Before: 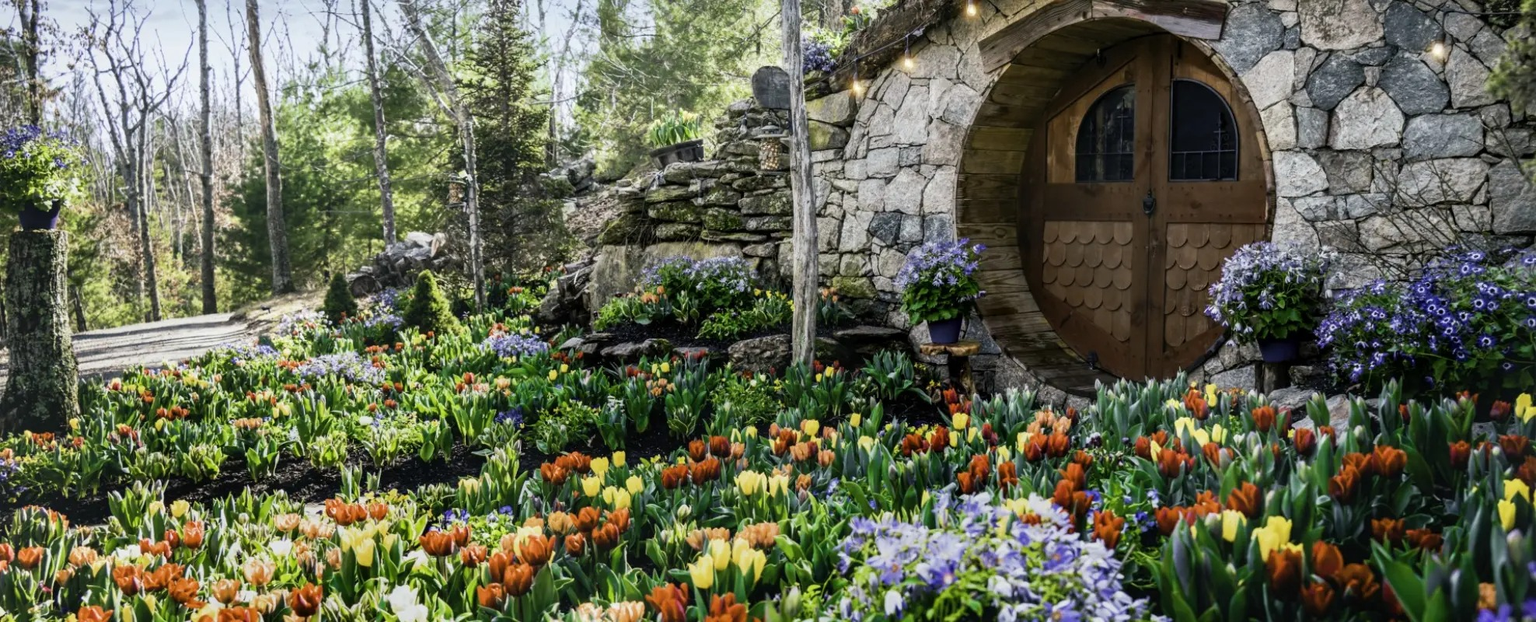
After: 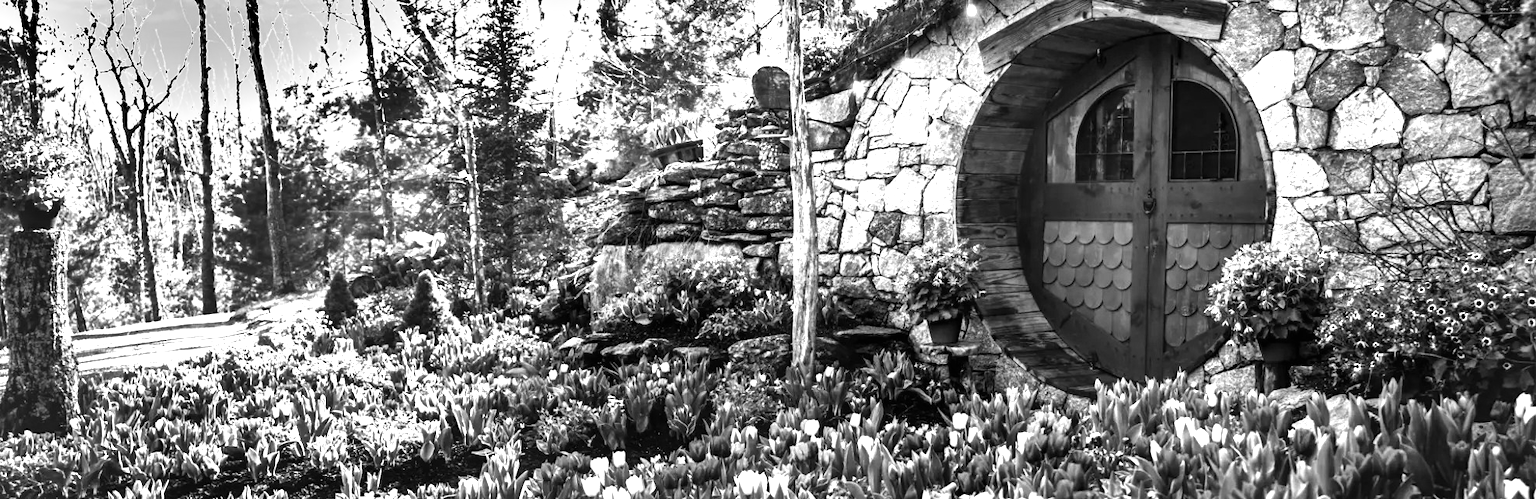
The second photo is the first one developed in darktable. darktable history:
shadows and highlights: shadows 75, highlights -60.85, soften with gaussian
crop: bottom 19.644%
monochrome: a 2.21, b -1.33, size 2.2
exposure: black level correction -0.001, exposure 0.9 EV, compensate exposure bias true, compensate highlight preservation false
color balance rgb: shadows lift › luminance -20%, power › hue 72.24°, highlights gain › luminance 15%, global offset › hue 171.6°, perceptual saturation grading › highlights -30%, perceptual saturation grading › shadows 20%, global vibrance 30%, contrast 10%
white balance: red 0.766, blue 1.537
